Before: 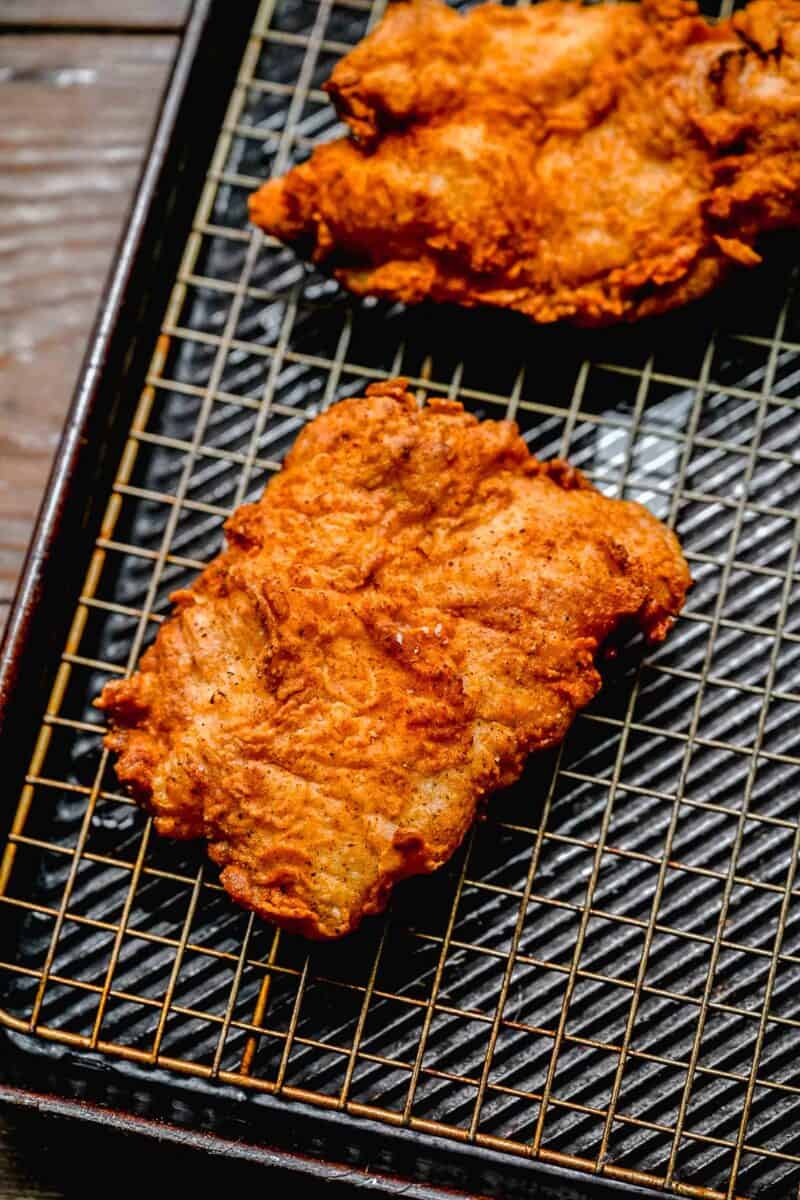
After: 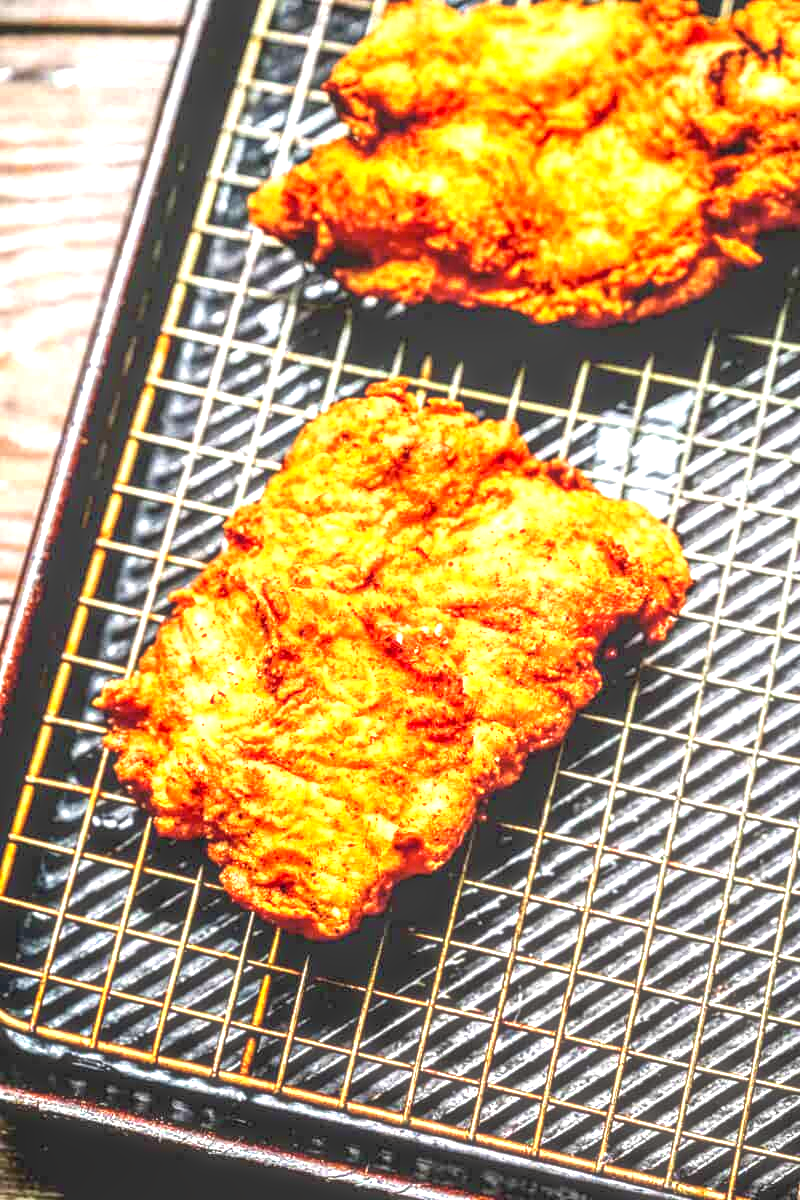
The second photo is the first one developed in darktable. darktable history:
local contrast: highlights 2%, shadows 1%, detail 133%
haze removal: strength -0.043, compatibility mode true, adaptive false
exposure: black level correction 0, exposure 2.09 EV, compensate exposure bias true, compensate highlight preservation false
